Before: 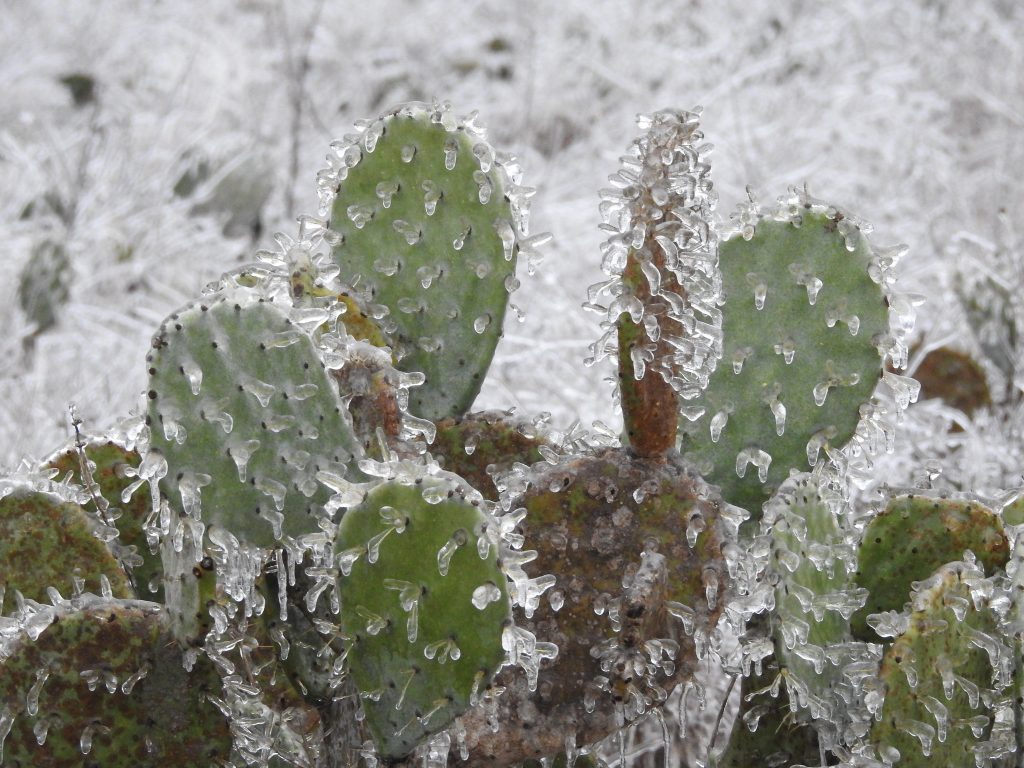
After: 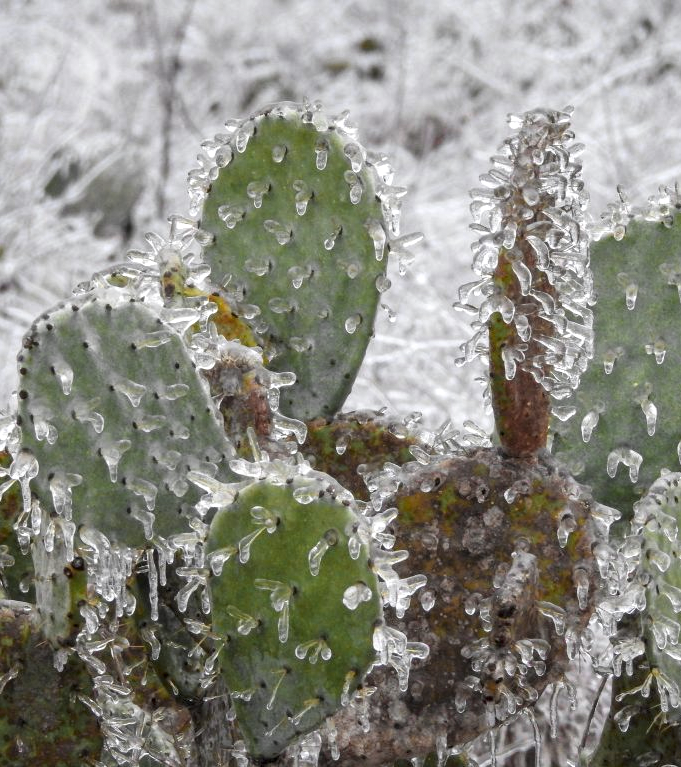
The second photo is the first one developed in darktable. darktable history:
color zones: curves: ch0 [(0.257, 0.558) (0.75, 0.565)]; ch1 [(0.004, 0.857) (0.14, 0.416) (0.257, 0.695) (0.442, 0.032) (0.736, 0.266) (0.891, 0.741)]; ch2 [(0, 0.623) (0.112, 0.436) (0.271, 0.474) (0.516, 0.64) (0.743, 0.286)]
local contrast: detail 130%
shadows and highlights: shadows 34.13, highlights -34.84, soften with gaussian
crop and rotate: left 12.605%, right 20.8%
